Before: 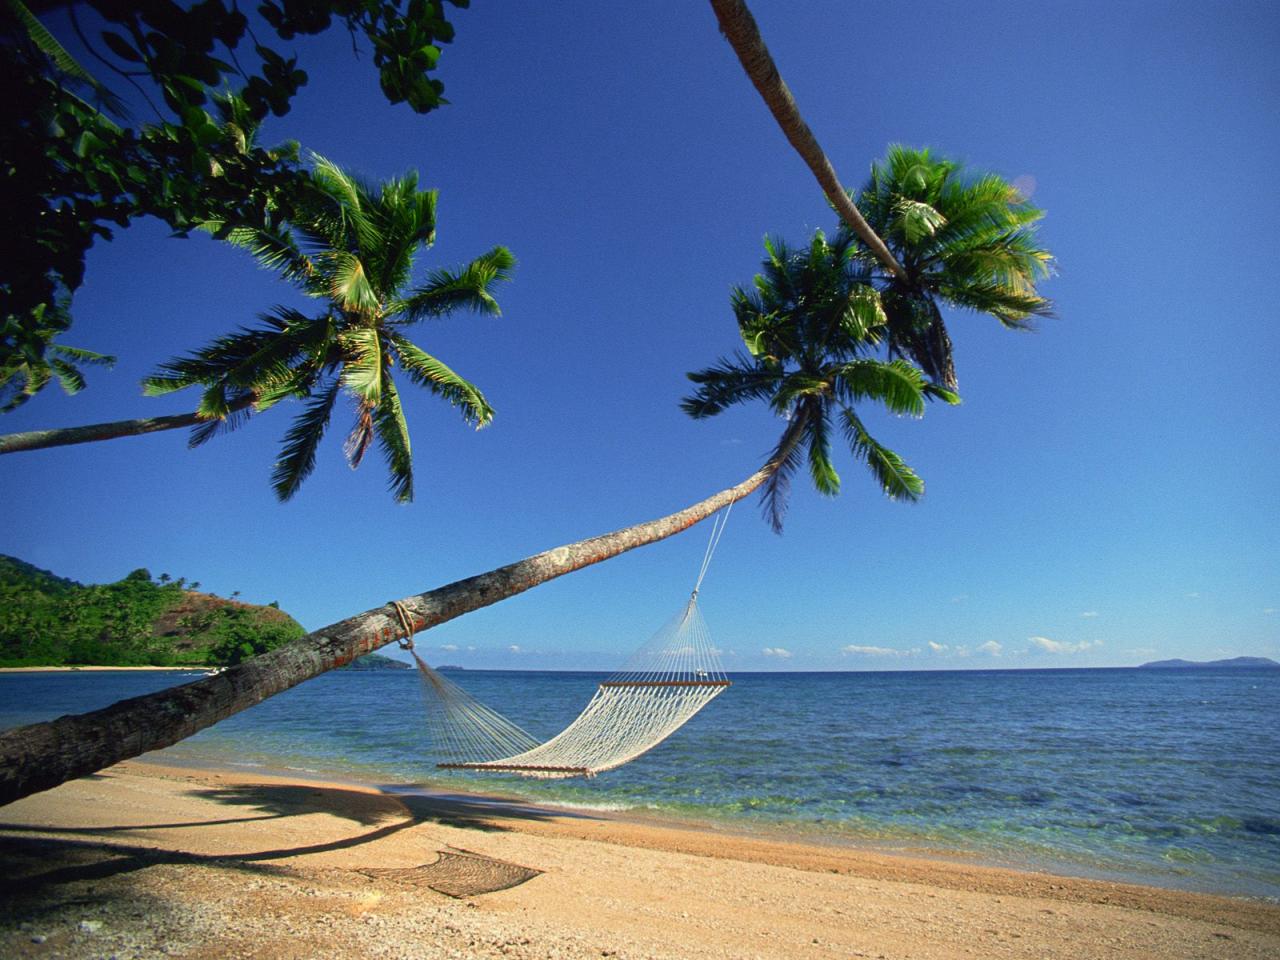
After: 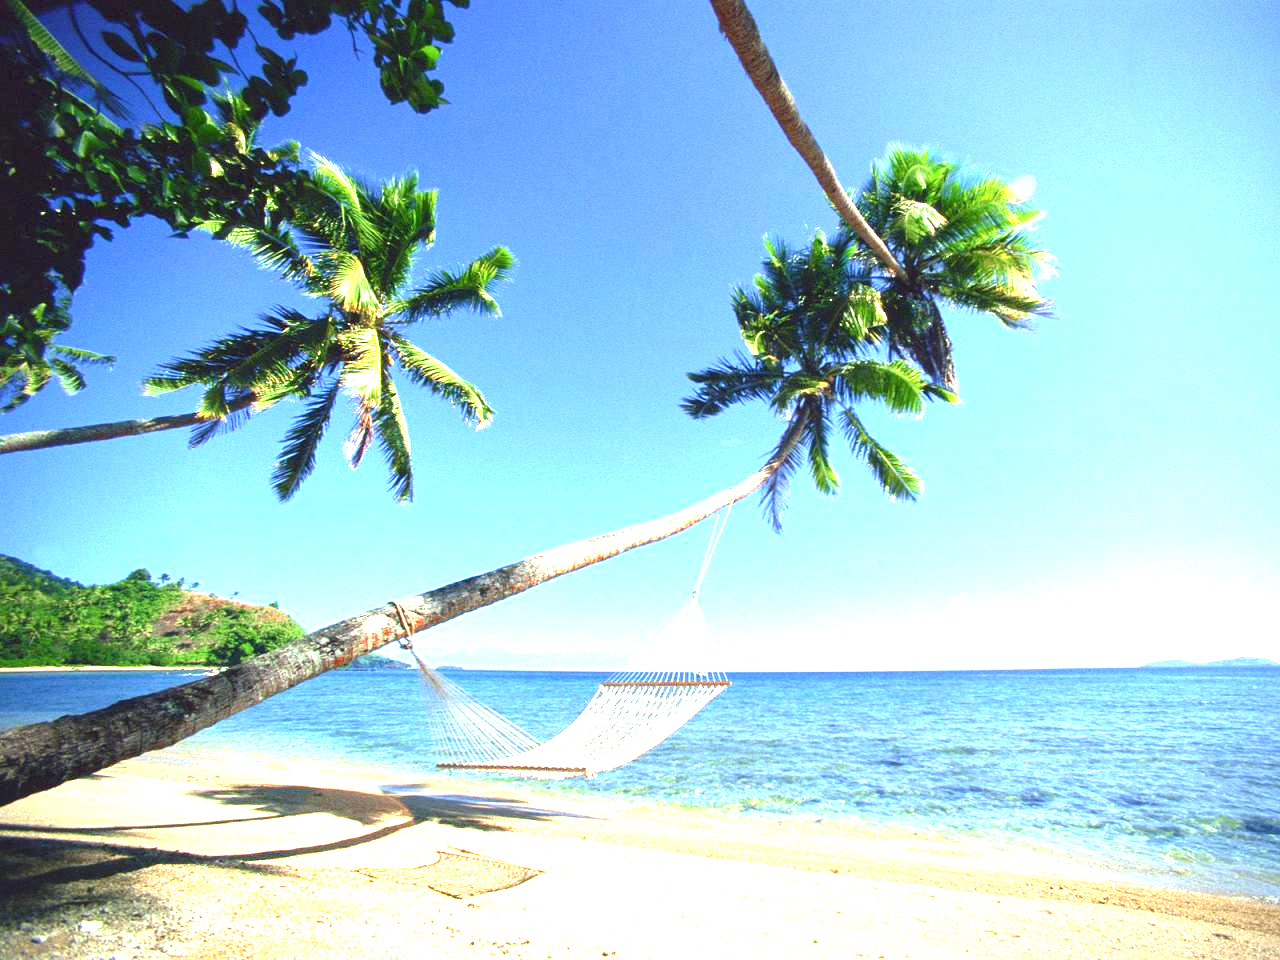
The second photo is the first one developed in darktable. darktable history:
exposure: black level correction 0, exposure 2.32 EV, compensate highlight preservation false
